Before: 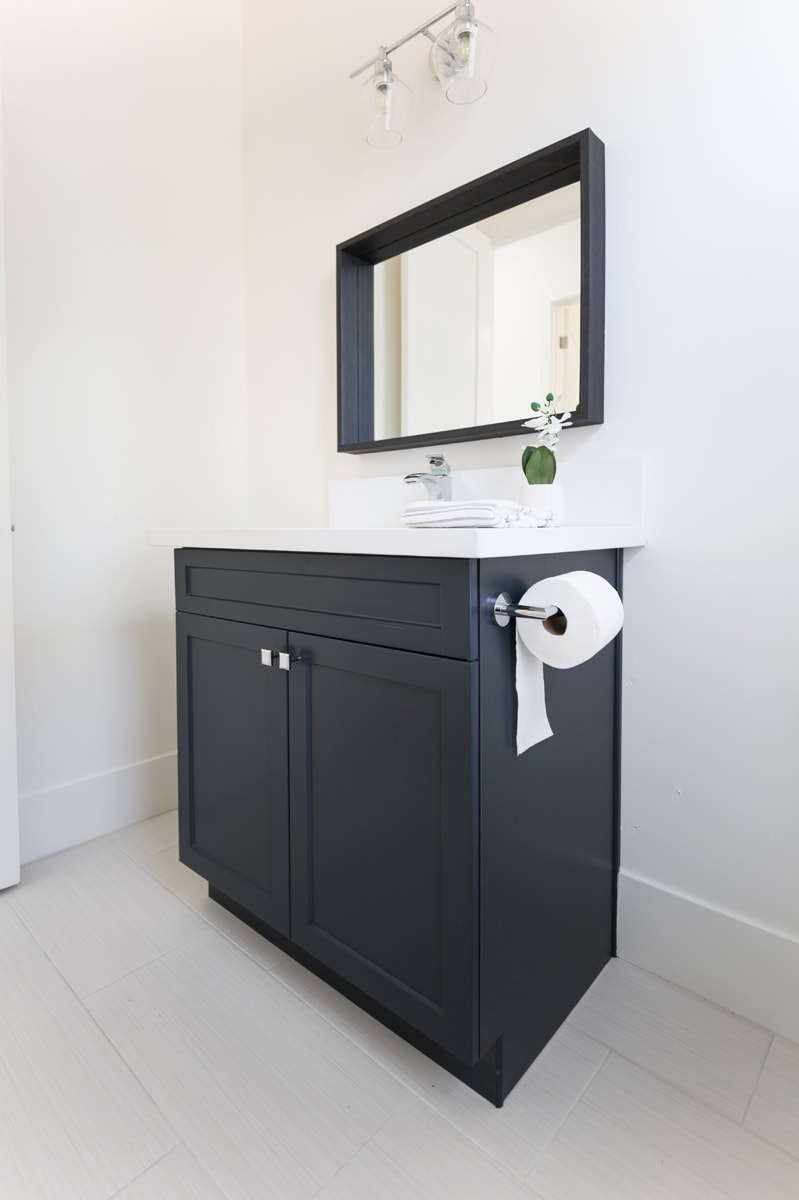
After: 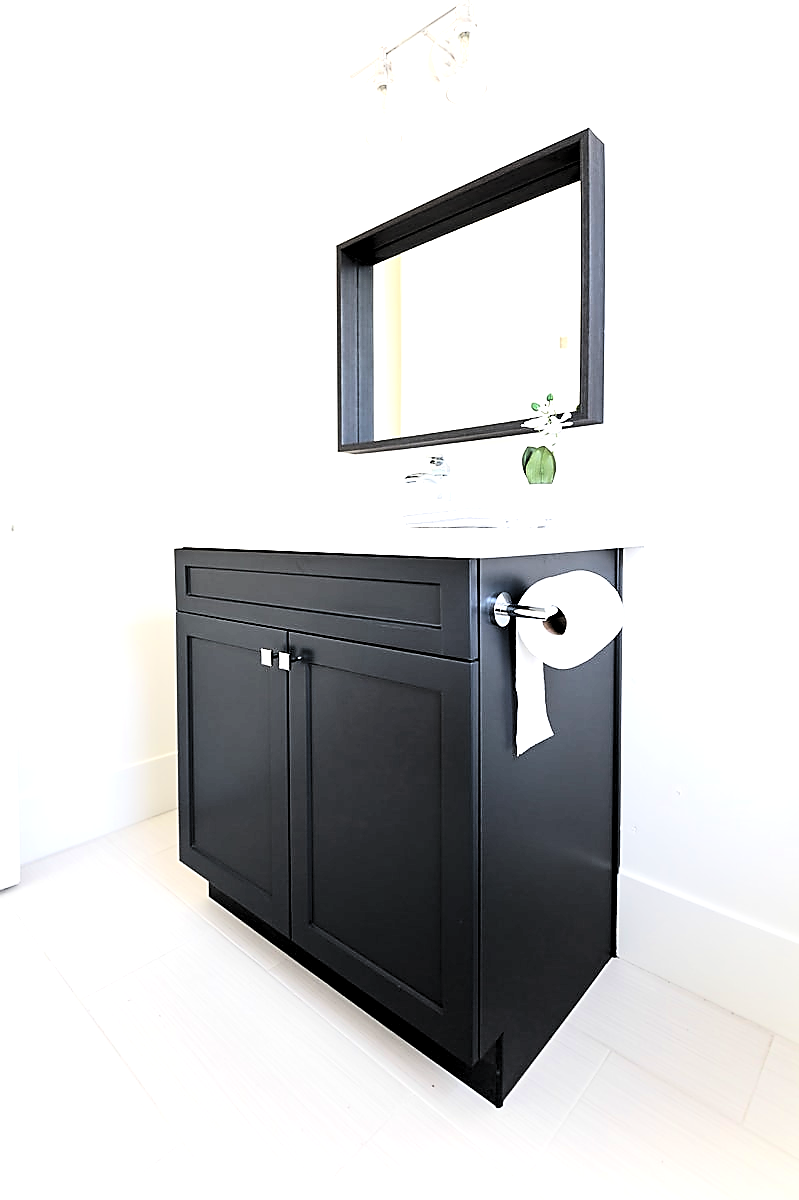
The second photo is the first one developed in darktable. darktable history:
levels: levels [0.129, 0.519, 0.867]
sharpen: radius 1.359, amount 1.236, threshold 0.75
tone equalizer: -7 EV 0.149 EV, -6 EV 0.626 EV, -5 EV 1.12 EV, -4 EV 1.32 EV, -3 EV 1.18 EV, -2 EV 0.6 EV, -1 EV 0.157 EV, edges refinement/feathering 500, mask exposure compensation -1.57 EV, preserve details no
